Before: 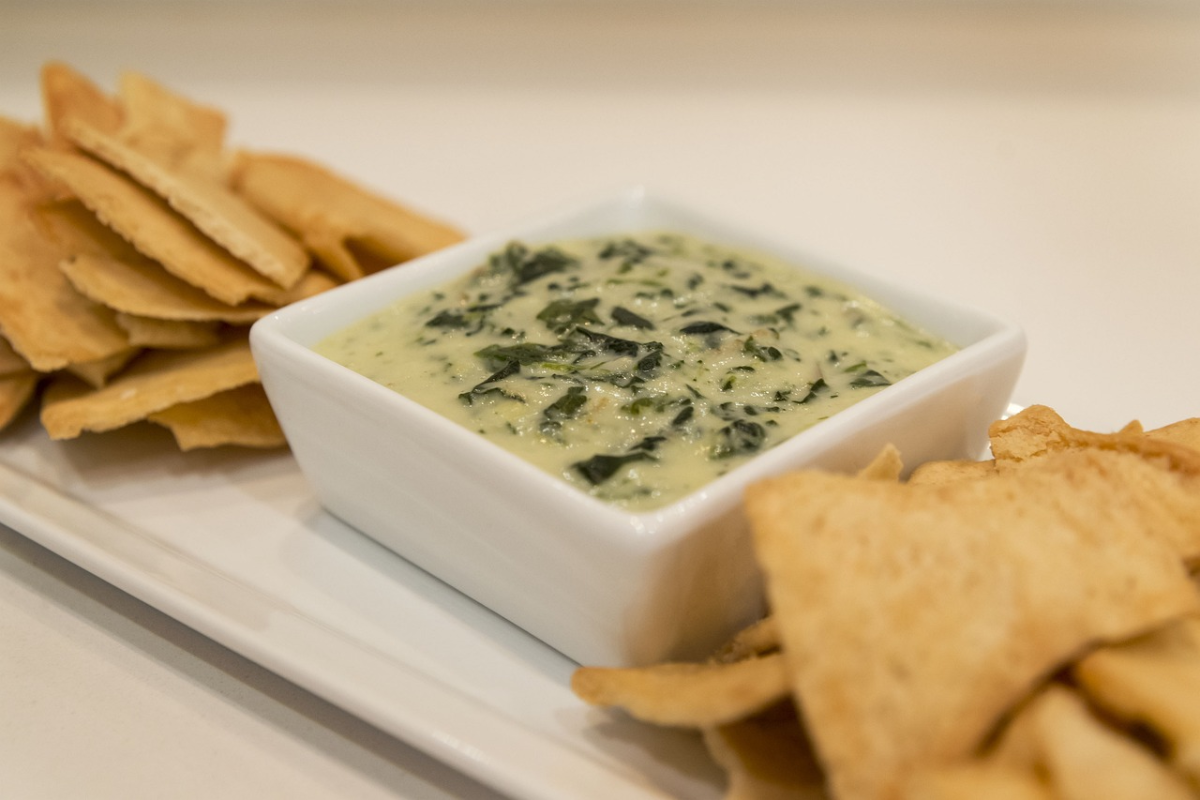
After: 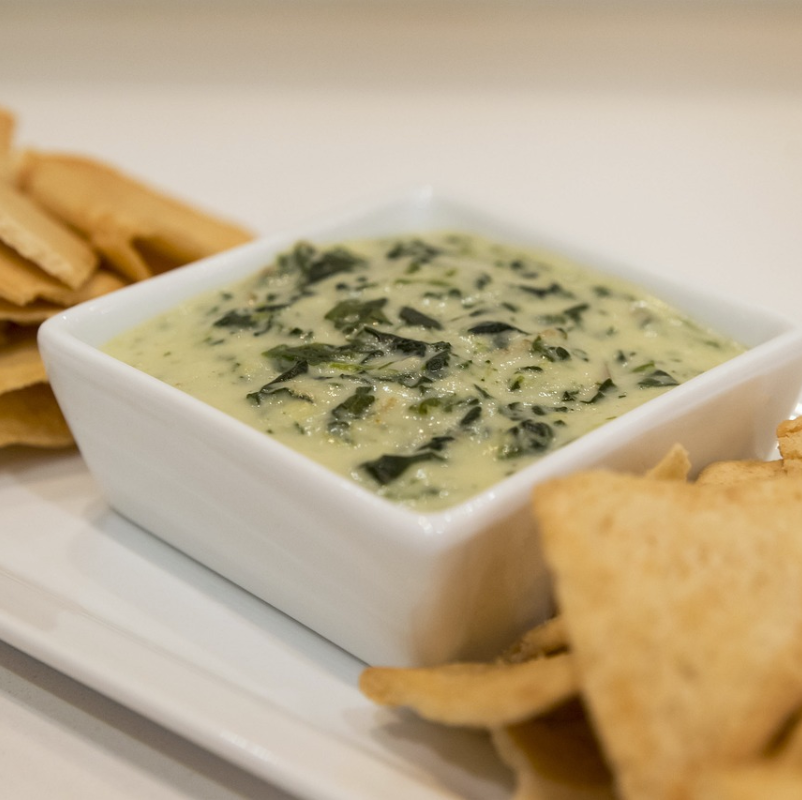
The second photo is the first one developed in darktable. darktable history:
crop and rotate: left 17.732%, right 15.423%
white balance: red 0.98, blue 1.034
